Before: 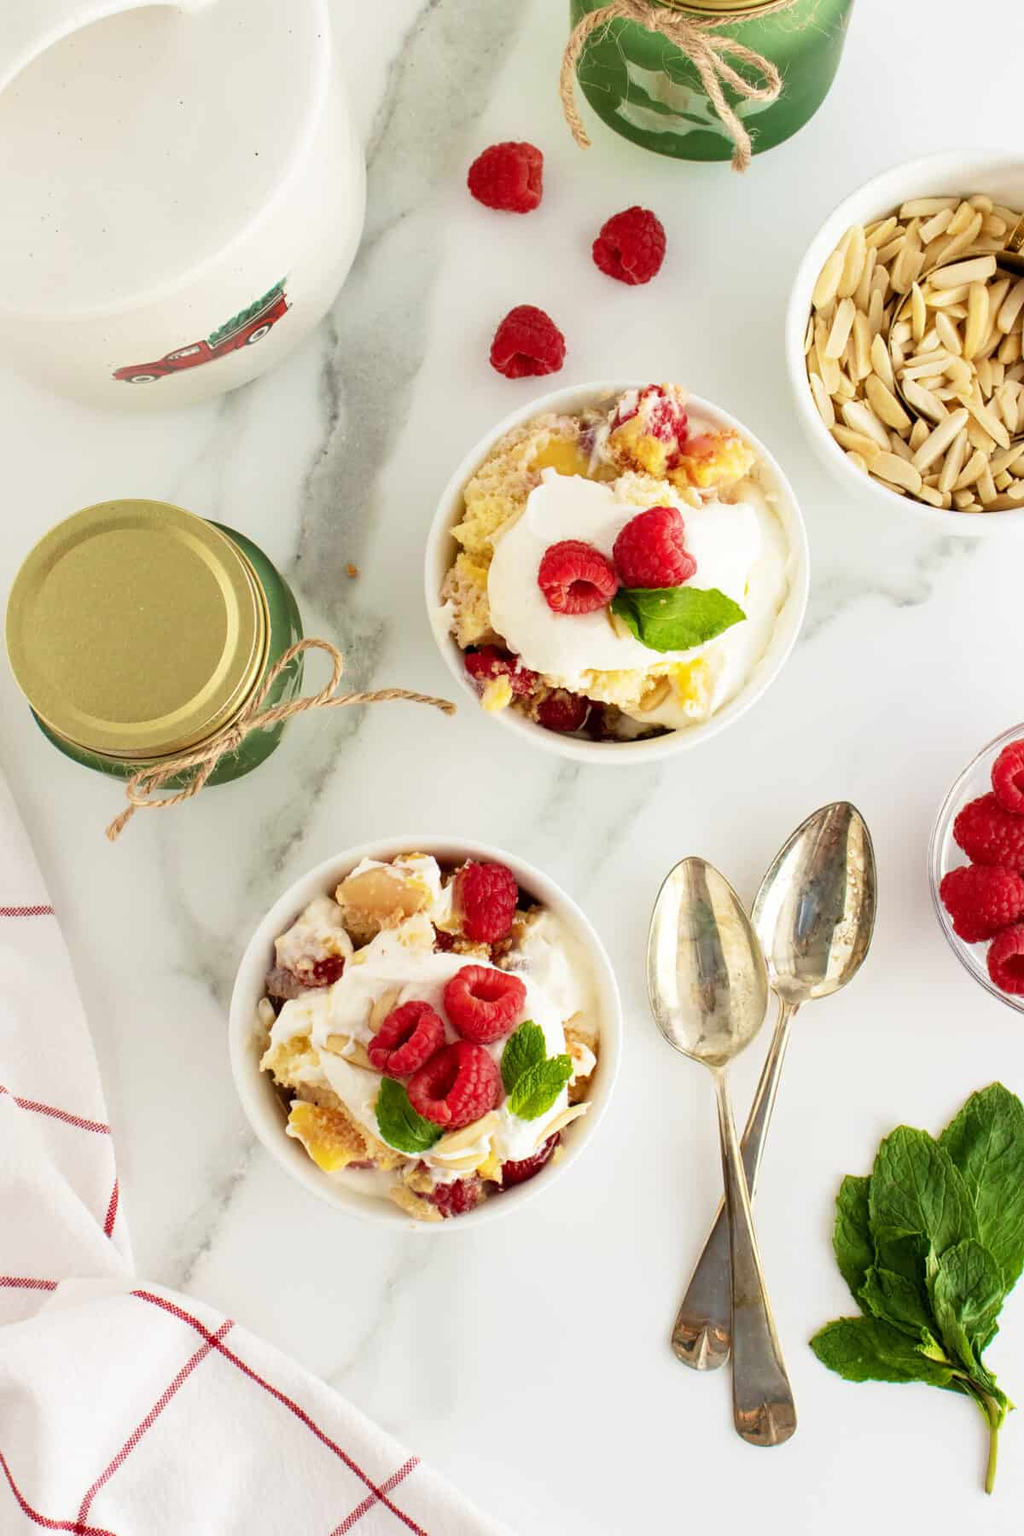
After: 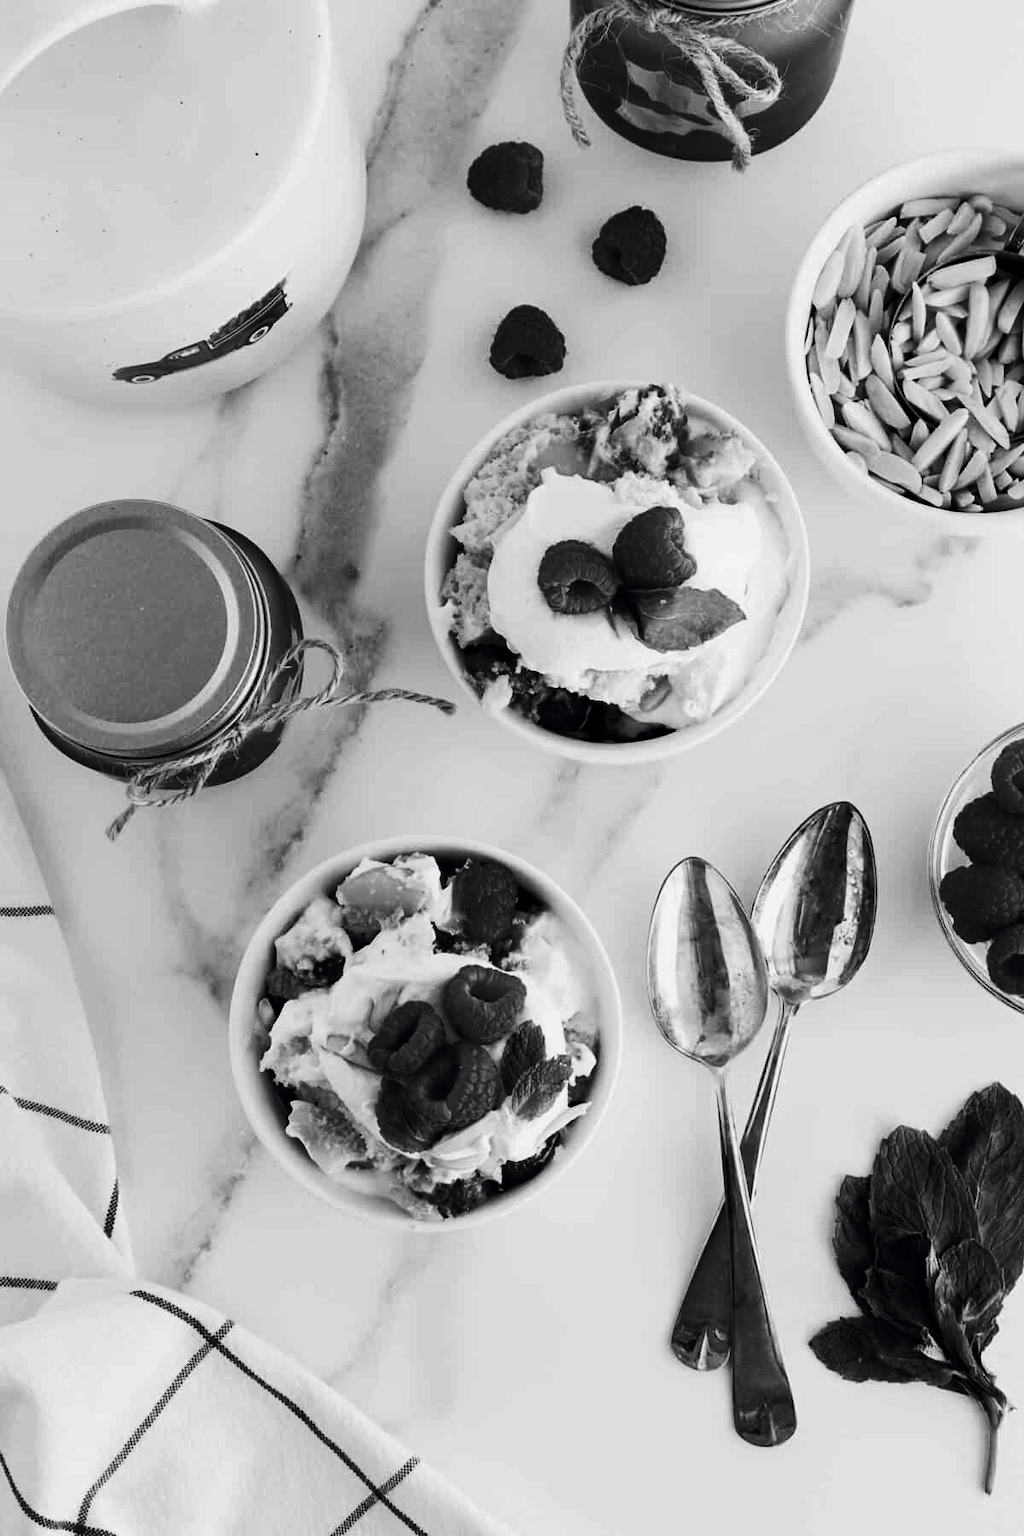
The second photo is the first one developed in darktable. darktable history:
contrast brightness saturation: contrast -0.03, brightness -0.59, saturation -1
tone curve: curves: ch0 [(0, 0) (0.051, 0.03) (0.096, 0.071) (0.251, 0.234) (0.461, 0.515) (0.605, 0.692) (0.761, 0.824) (0.881, 0.907) (1, 0.984)]; ch1 [(0, 0) (0.1, 0.038) (0.318, 0.243) (0.399, 0.351) (0.478, 0.469) (0.499, 0.499) (0.534, 0.541) (0.567, 0.592) (0.601, 0.629) (0.666, 0.7) (1, 1)]; ch2 [(0, 0) (0.453, 0.45) (0.479, 0.483) (0.504, 0.499) (0.52, 0.519) (0.541, 0.559) (0.601, 0.622) (0.824, 0.815) (1, 1)], color space Lab, independent channels, preserve colors none
